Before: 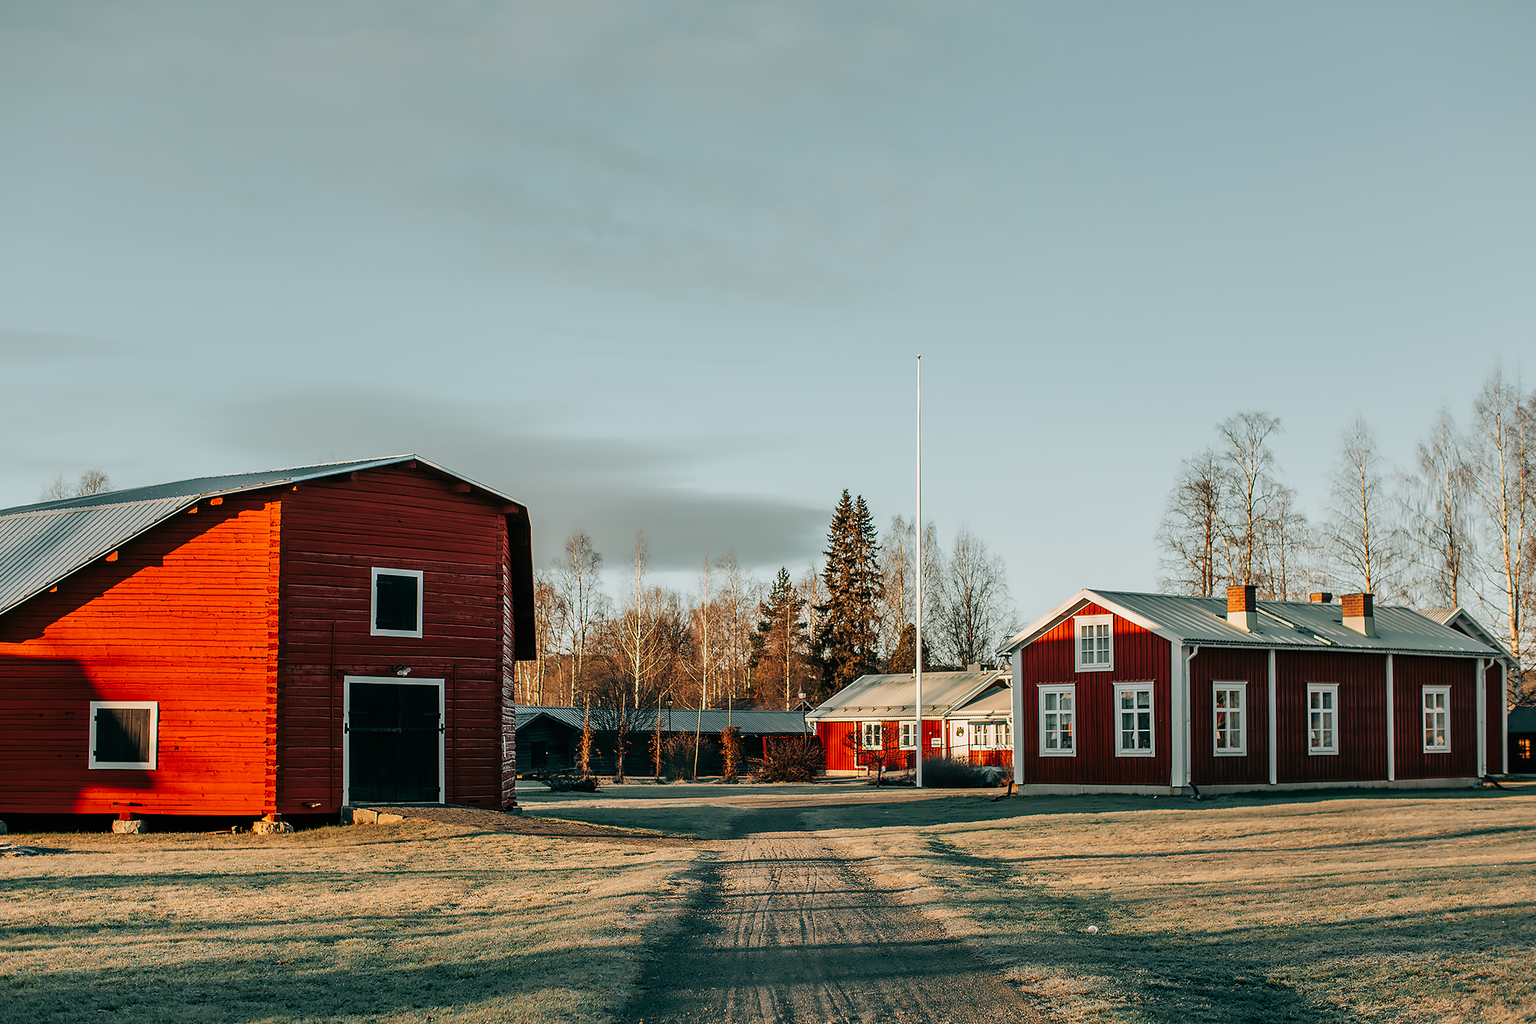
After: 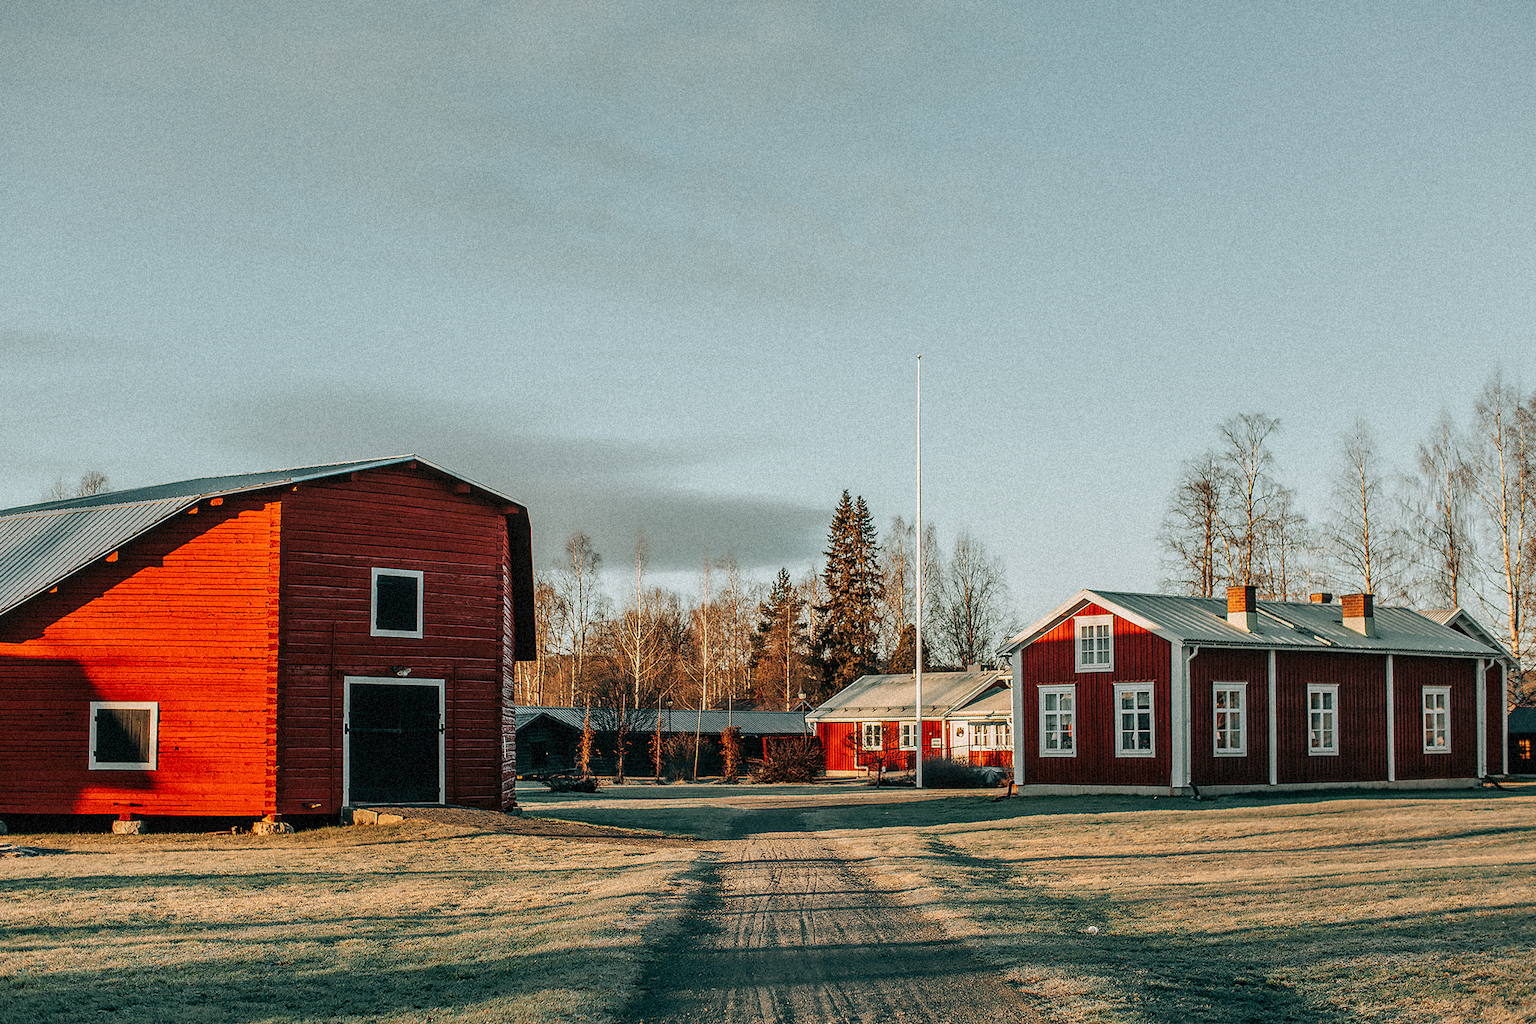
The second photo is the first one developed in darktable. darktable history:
grain: coarseness 9.38 ISO, strength 34.99%, mid-tones bias 0%
local contrast: detail 115%
